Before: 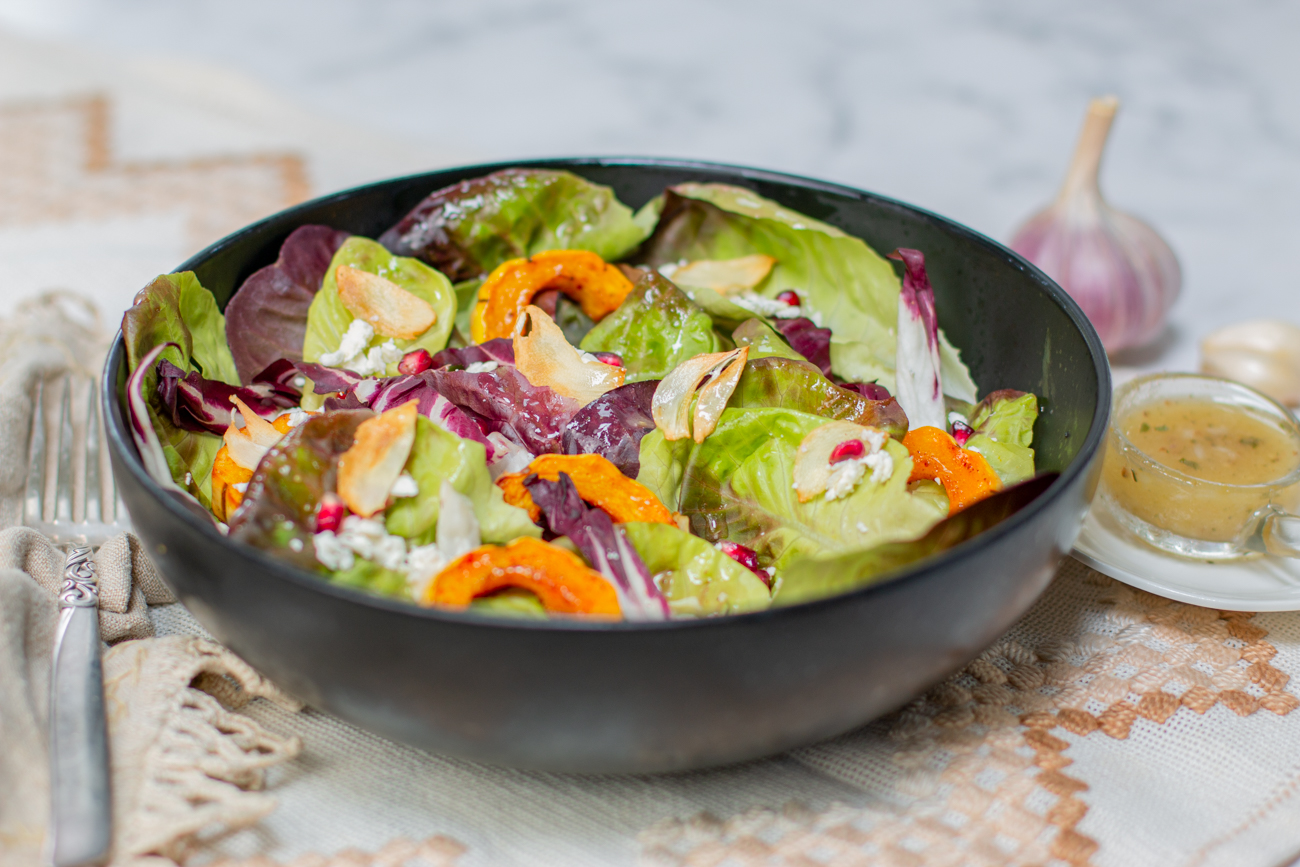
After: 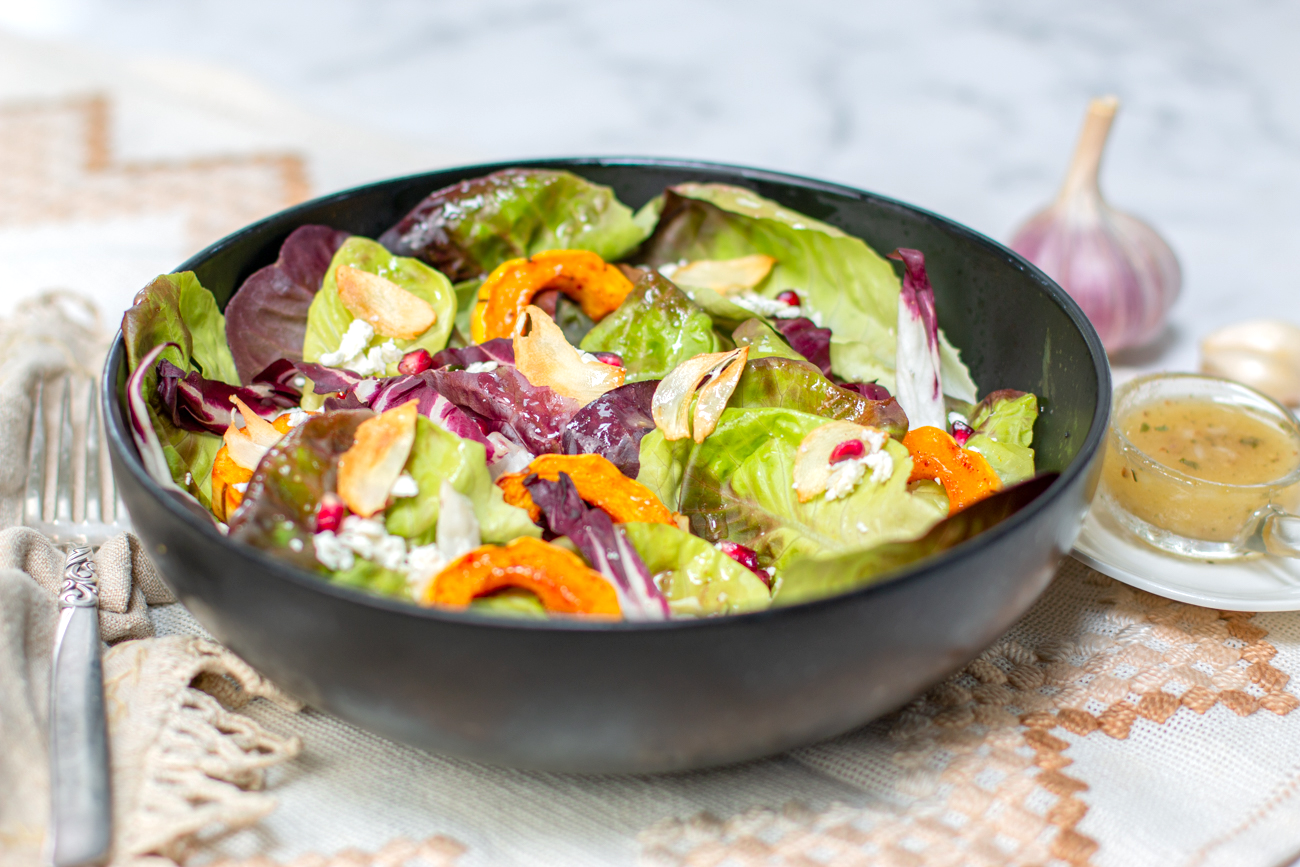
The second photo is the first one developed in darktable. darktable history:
exposure: exposure 0.4 EV, compensate highlight preservation false
base curve: curves: ch0 [(0, 0) (0.303, 0.277) (1, 1)]
